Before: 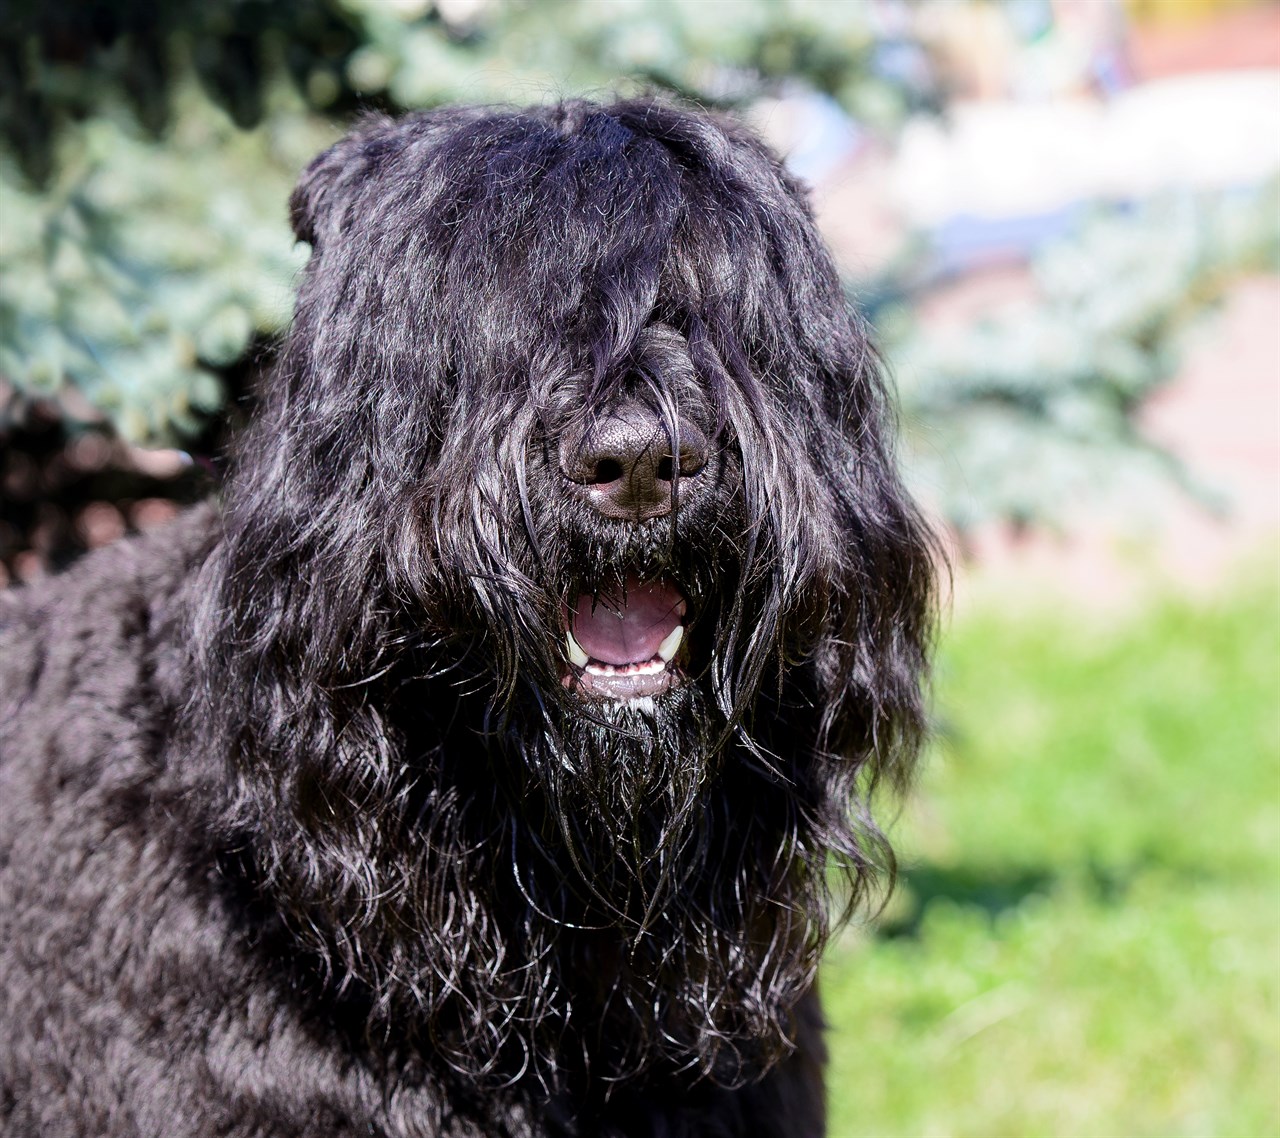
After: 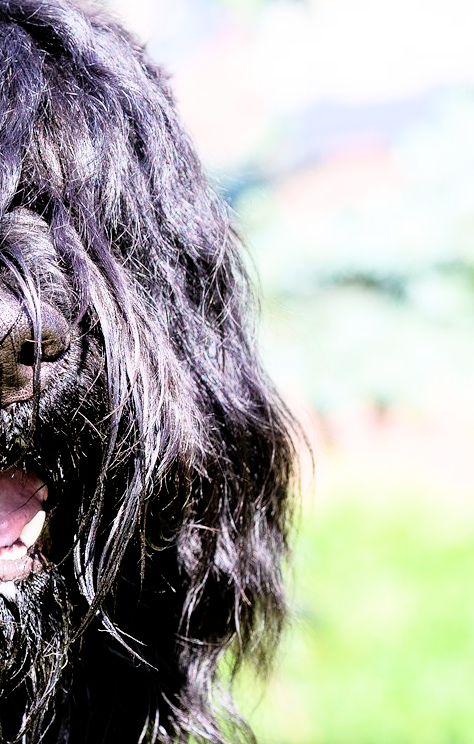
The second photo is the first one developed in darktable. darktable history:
exposure: black level correction 0, exposure 1 EV, compensate exposure bias true, compensate highlight preservation false
crop and rotate: left 49.858%, top 10.111%, right 13.085%, bottom 24.5%
tone equalizer: -8 EV -0.433 EV, -7 EV -0.415 EV, -6 EV -0.327 EV, -5 EV -0.229 EV, -3 EV 0.253 EV, -2 EV 0.335 EV, -1 EV 0.369 EV, +0 EV 0.422 EV
filmic rgb: black relative exposure -7.98 EV, white relative exposure 4.04 EV, threshold 2.99 EV, hardness 4.17, latitude 49.65%, contrast 1.101, enable highlight reconstruction true
